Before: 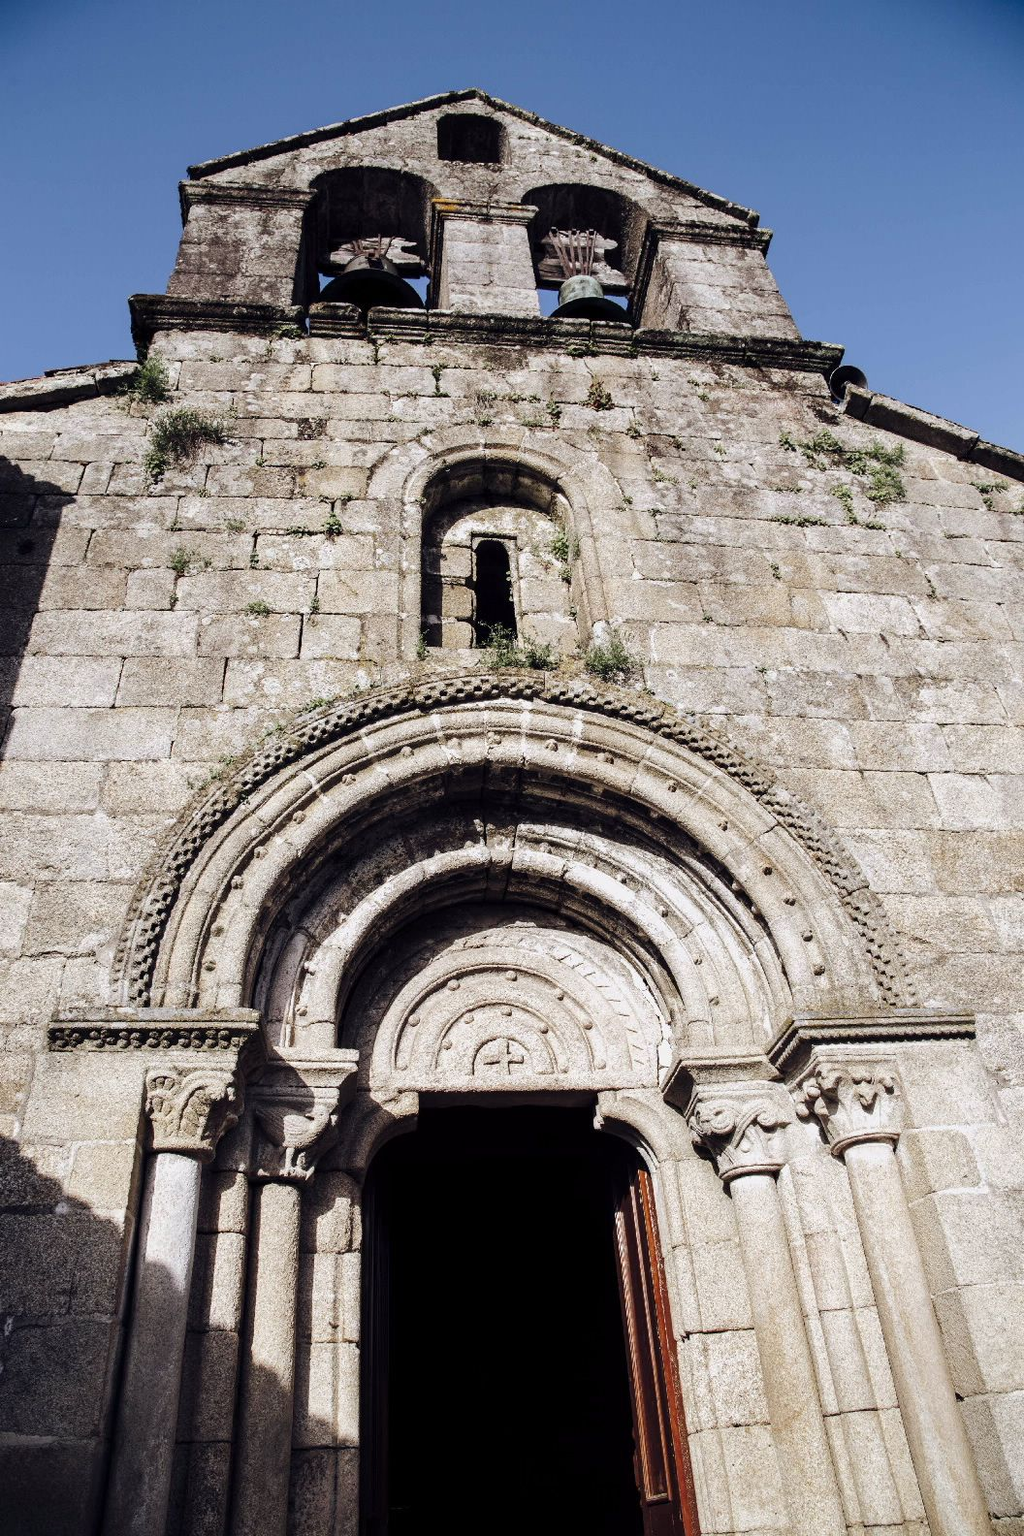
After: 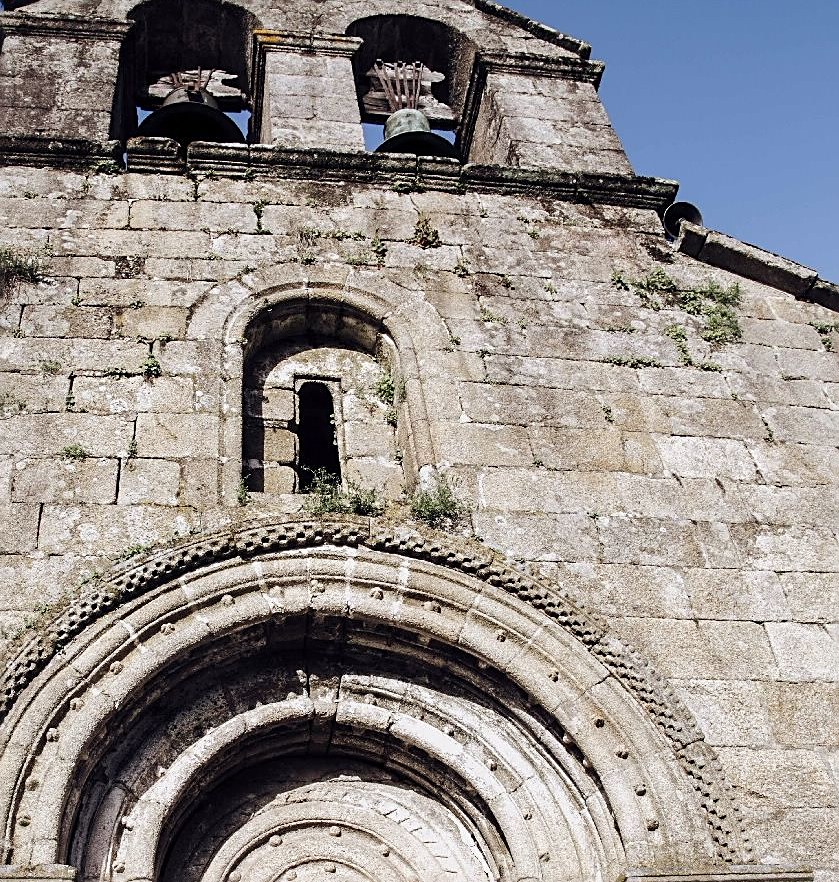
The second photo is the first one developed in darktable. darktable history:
sharpen: on, module defaults
crop: left 18.256%, top 11.073%, right 2.275%, bottom 33.239%
